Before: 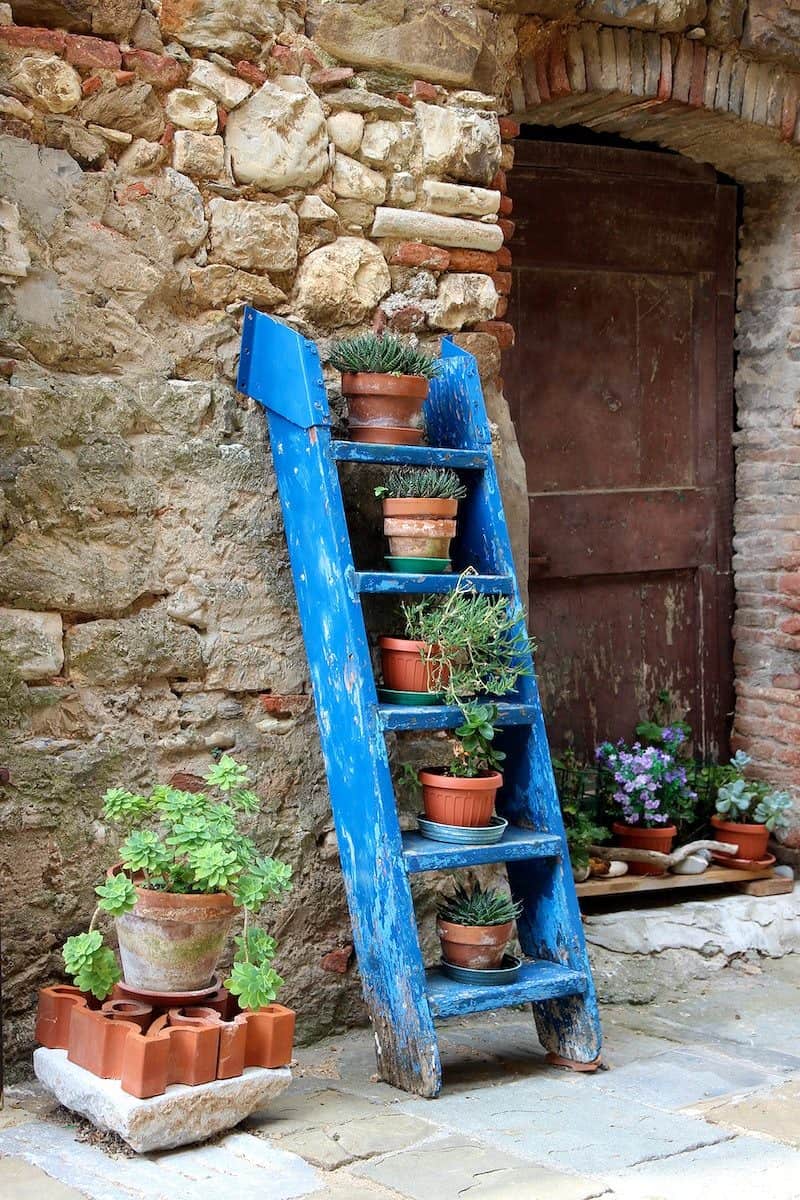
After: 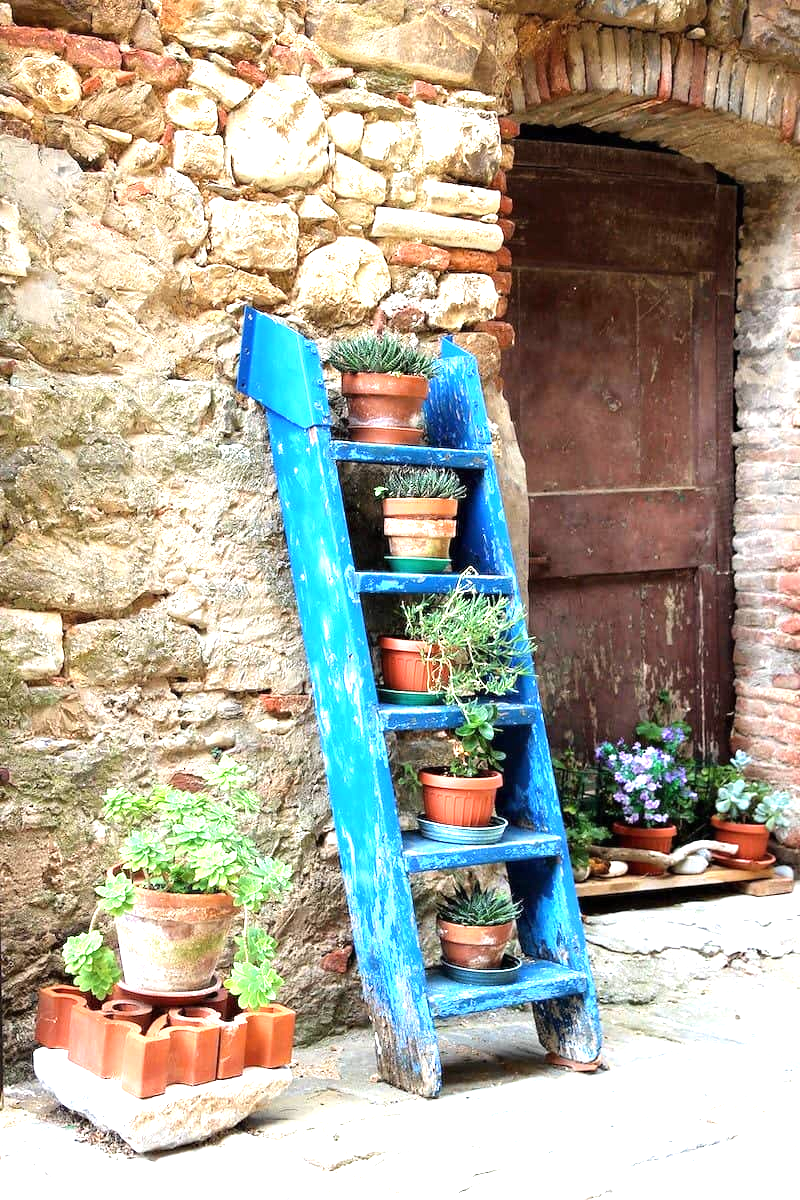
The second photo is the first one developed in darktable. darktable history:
color calibration: illuminant same as pipeline (D50), adaptation XYZ, x 0.346, y 0.358, temperature 5005.59 K
exposure: black level correction 0, exposure 0.89 EV, compensate highlight preservation false
tone equalizer: -8 EV -0.424 EV, -7 EV -0.381 EV, -6 EV -0.368 EV, -5 EV -0.203 EV, -3 EV 0.21 EV, -2 EV 0.34 EV, -1 EV 0.392 EV, +0 EV 0.394 EV
